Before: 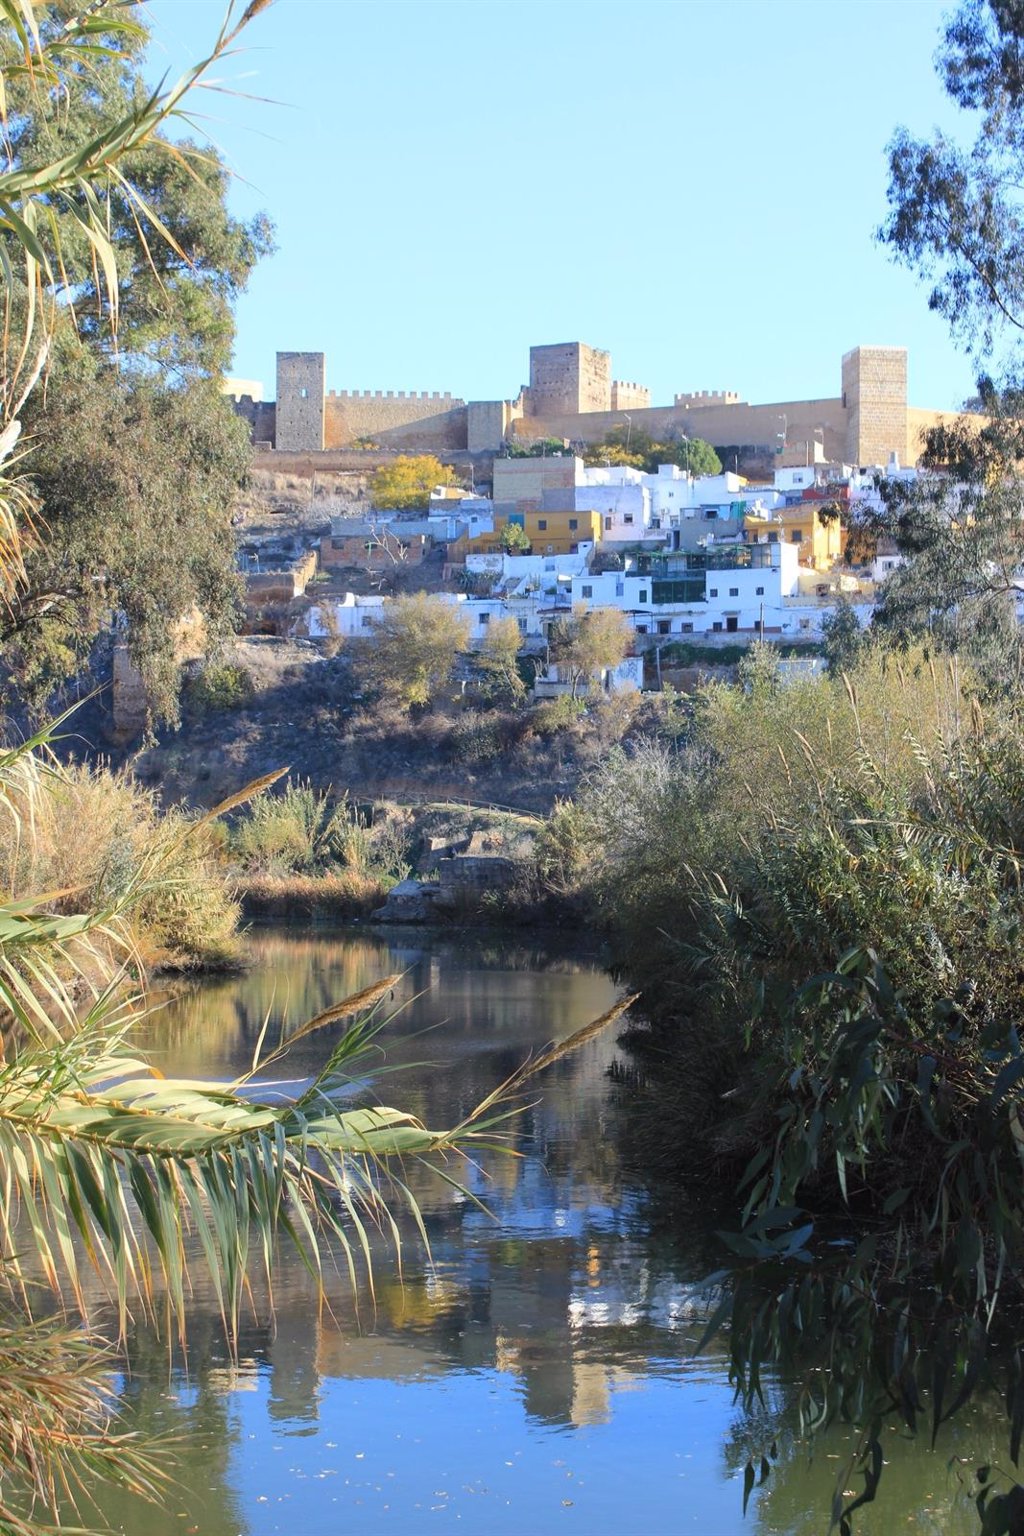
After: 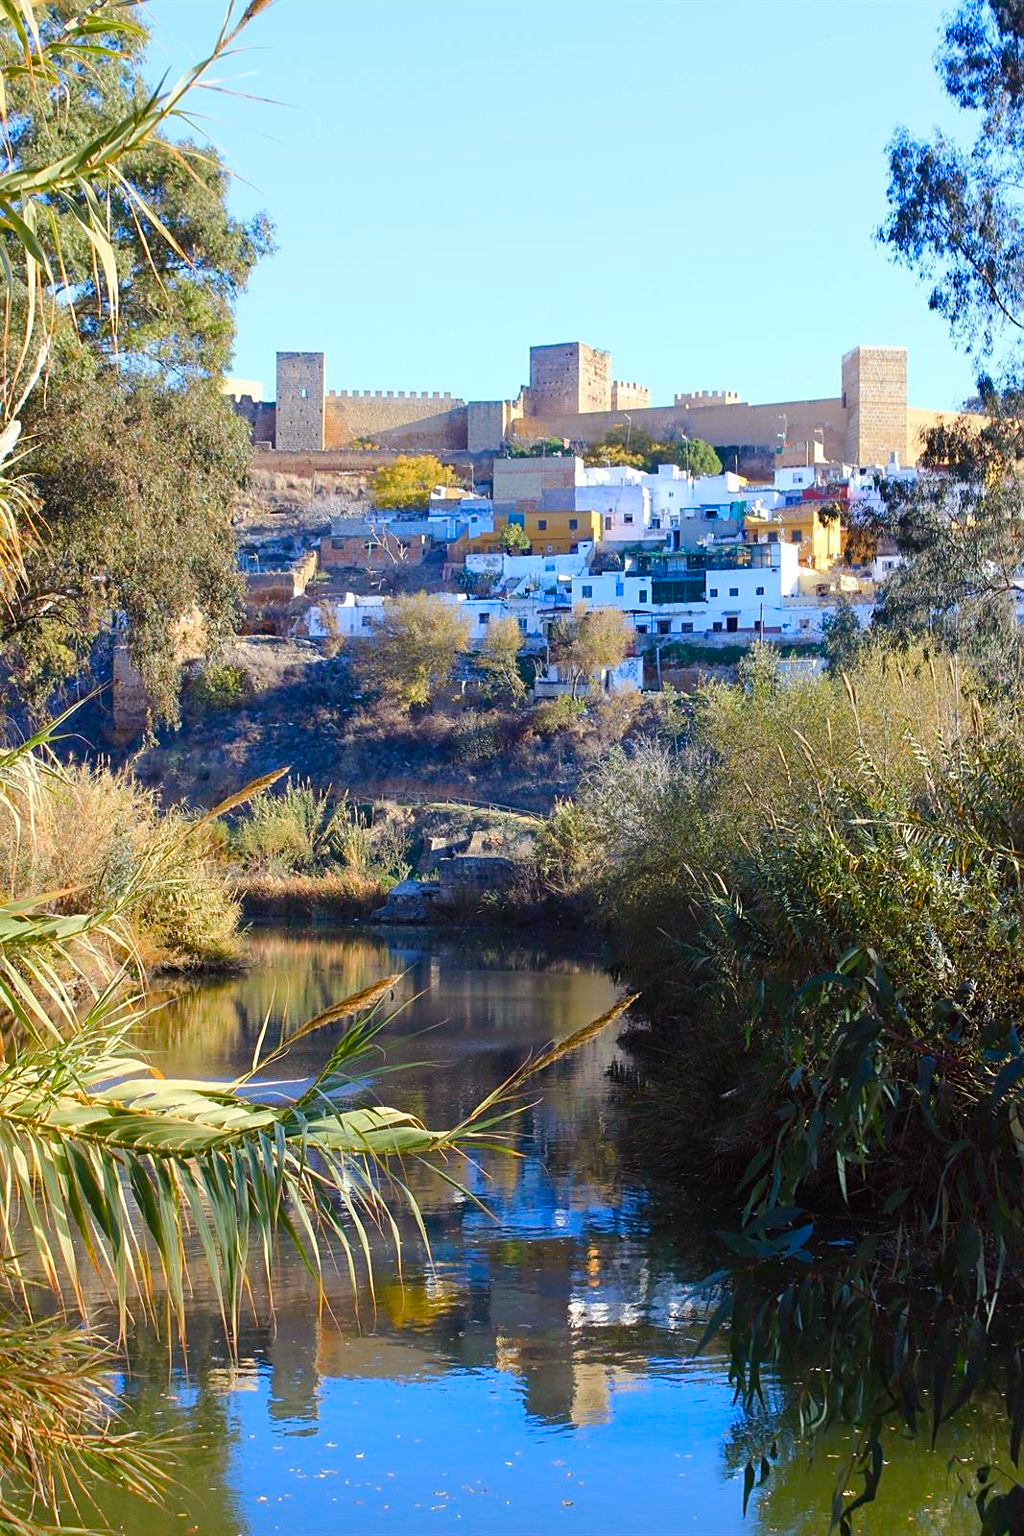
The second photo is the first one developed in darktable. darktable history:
sharpen: radius 1.861, amount 0.411, threshold 1.195
color balance rgb: shadows lift › luminance -20.138%, power › luminance -3.656%, power › chroma 0.55%, power › hue 37.84°, linear chroma grading › global chroma 40.008%, perceptual saturation grading › global saturation 20%, perceptual saturation grading › highlights -50.123%, perceptual saturation grading › shadows 30.953%, global vibrance 20%
